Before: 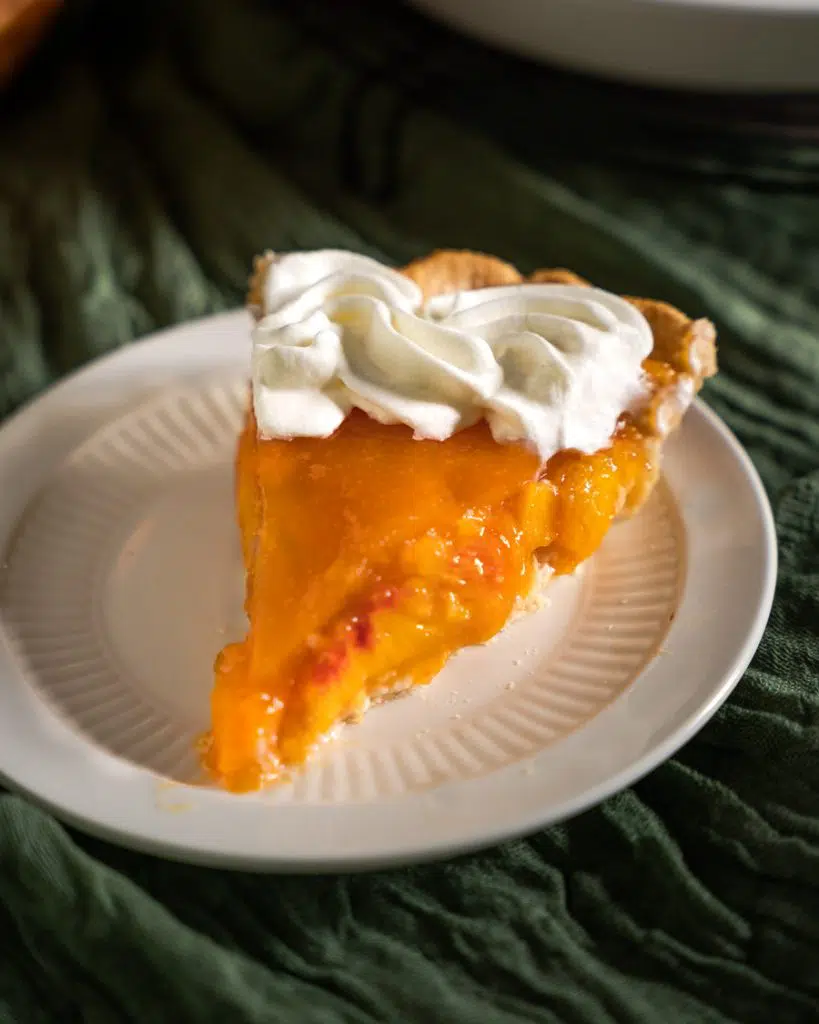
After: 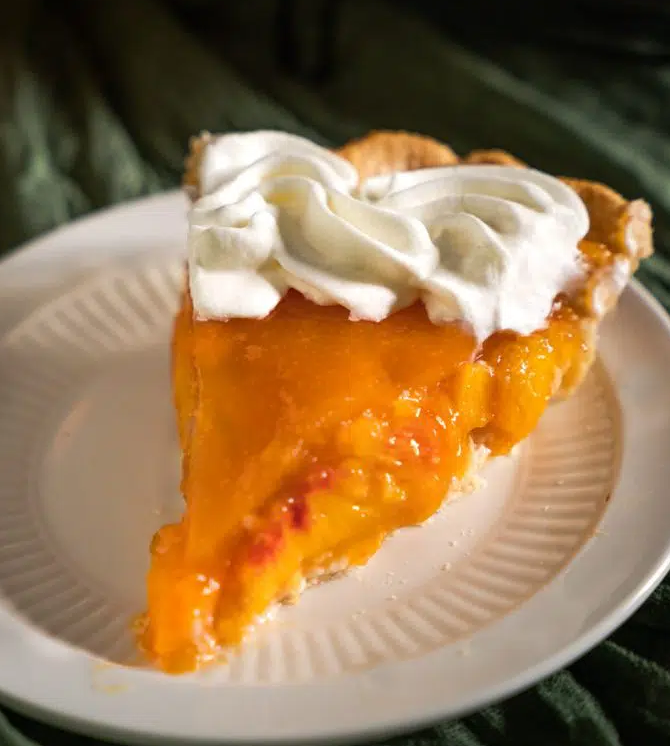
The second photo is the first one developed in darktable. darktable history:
crop: left 7.883%, top 11.666%, right 10.23%, bottom 15.477%
